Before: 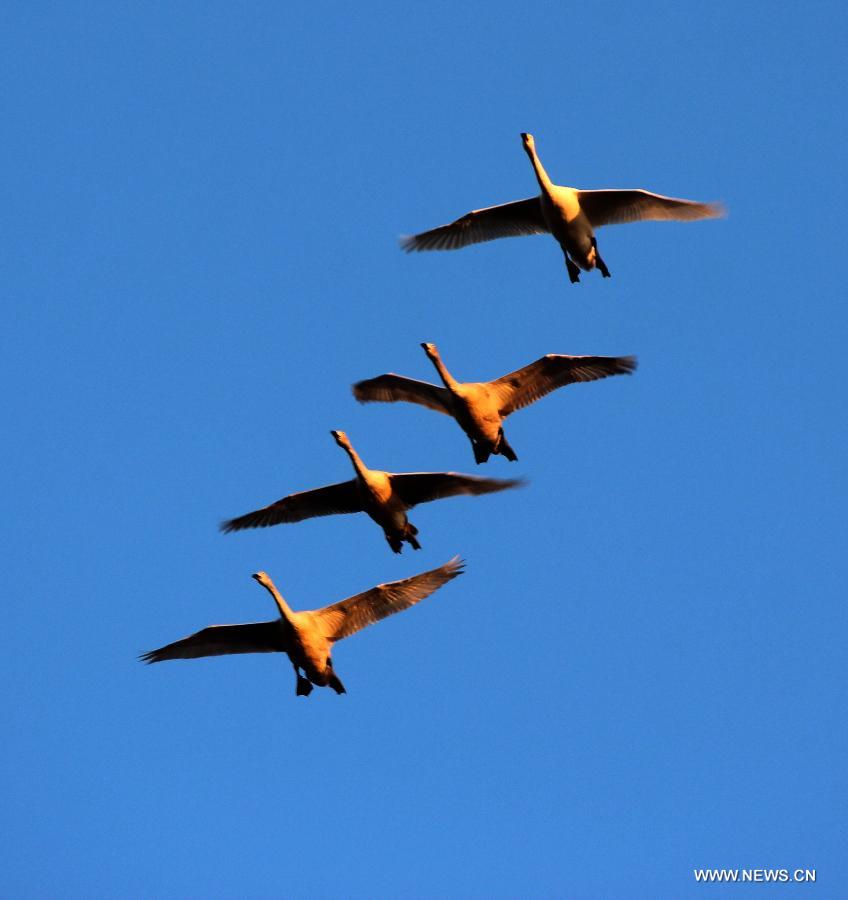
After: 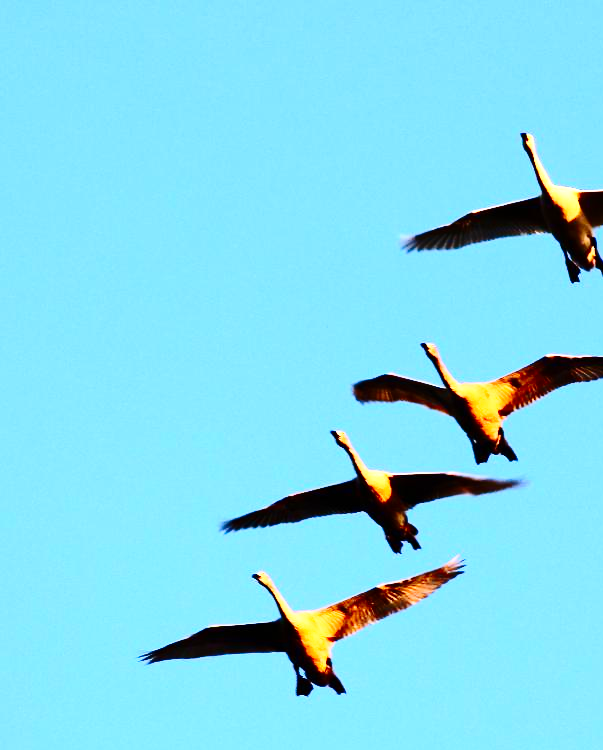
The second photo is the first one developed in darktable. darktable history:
exposure: exposure 0.3 EV, compensate highlight preservation false
base curve: curves: ch0 [(0, 0) (0.028, 0.03) (0.121, 0.232) (0.46, 0.748) (0.859, 0.968) (1, 1)], preserve colors none
contrast brightness saturation: contrast 0.4, brightness 0.1, saturation 0.21
crop: right 28.885%, bottom 16.626%
